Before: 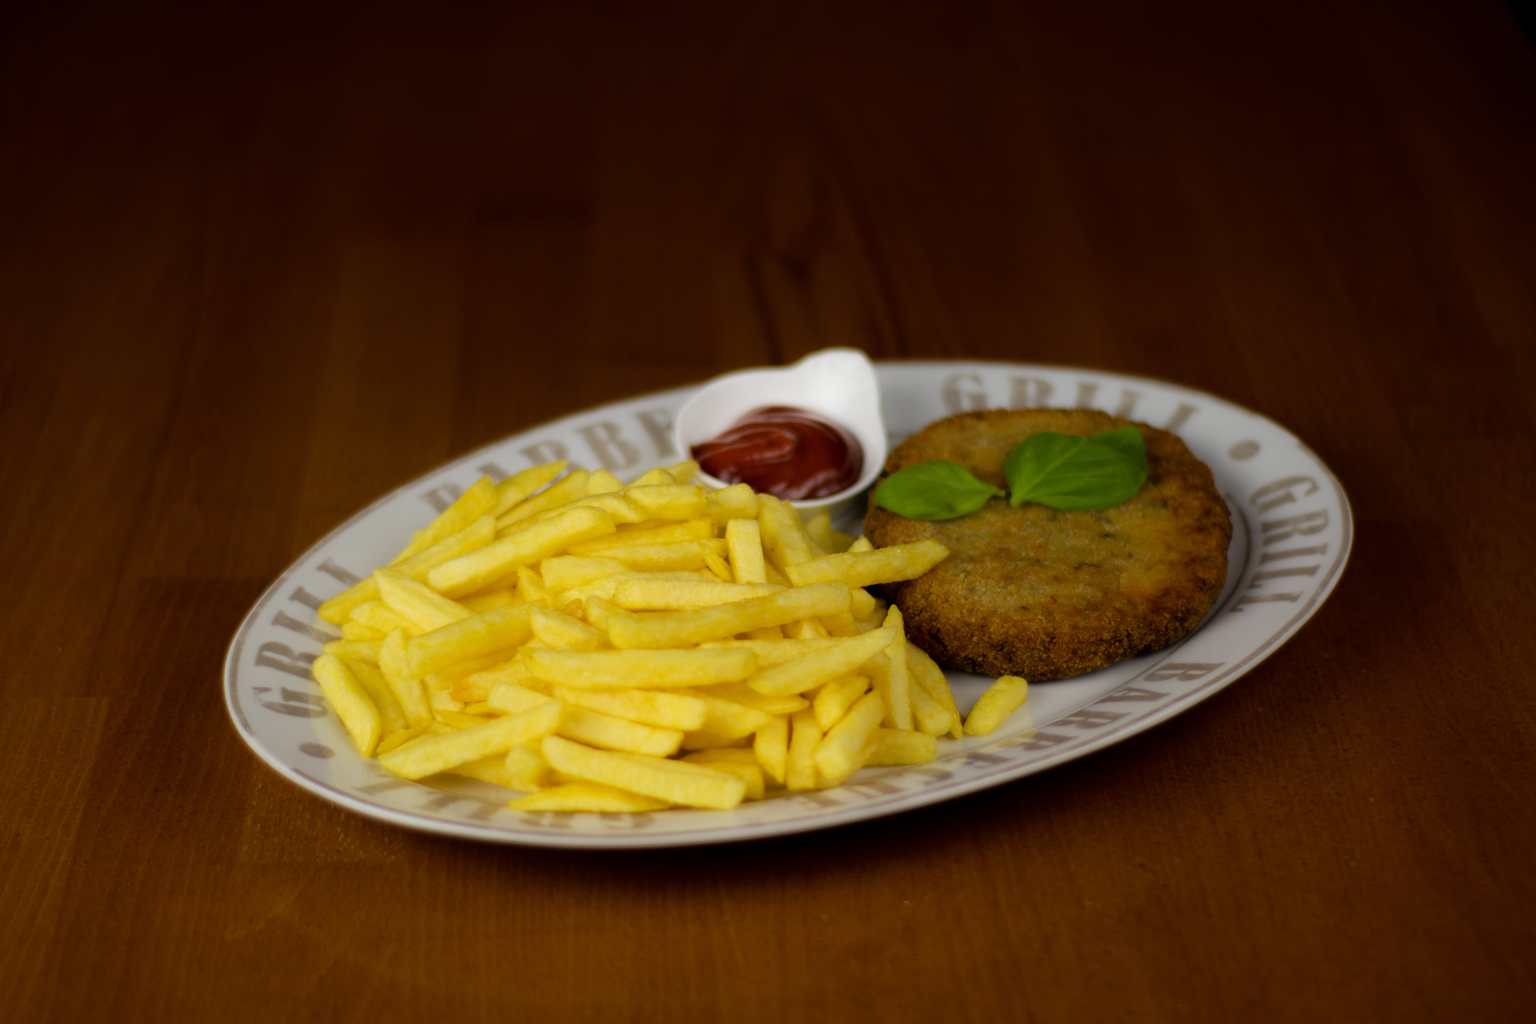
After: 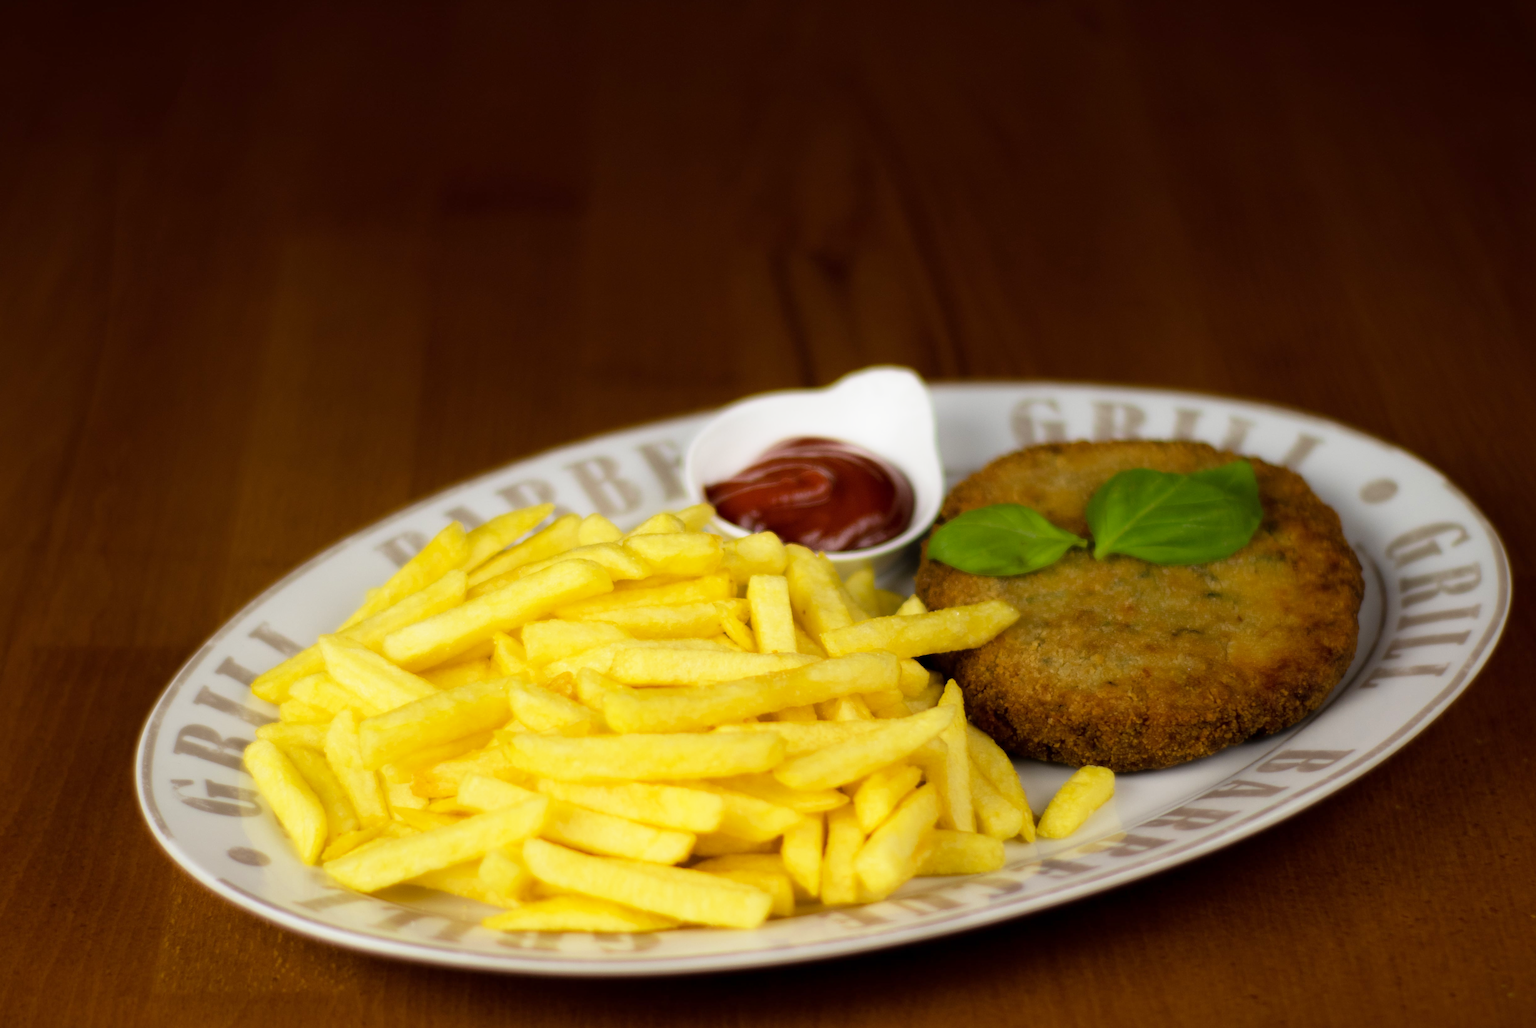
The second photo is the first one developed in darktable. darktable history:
base curve: curves: ch0 [(0, 0) (0.579, 0.807) (1, 1)], preserve colors none
crop and rotate: left 7.351%, top 4.656%, right 10.57%, bottom 12.929%
